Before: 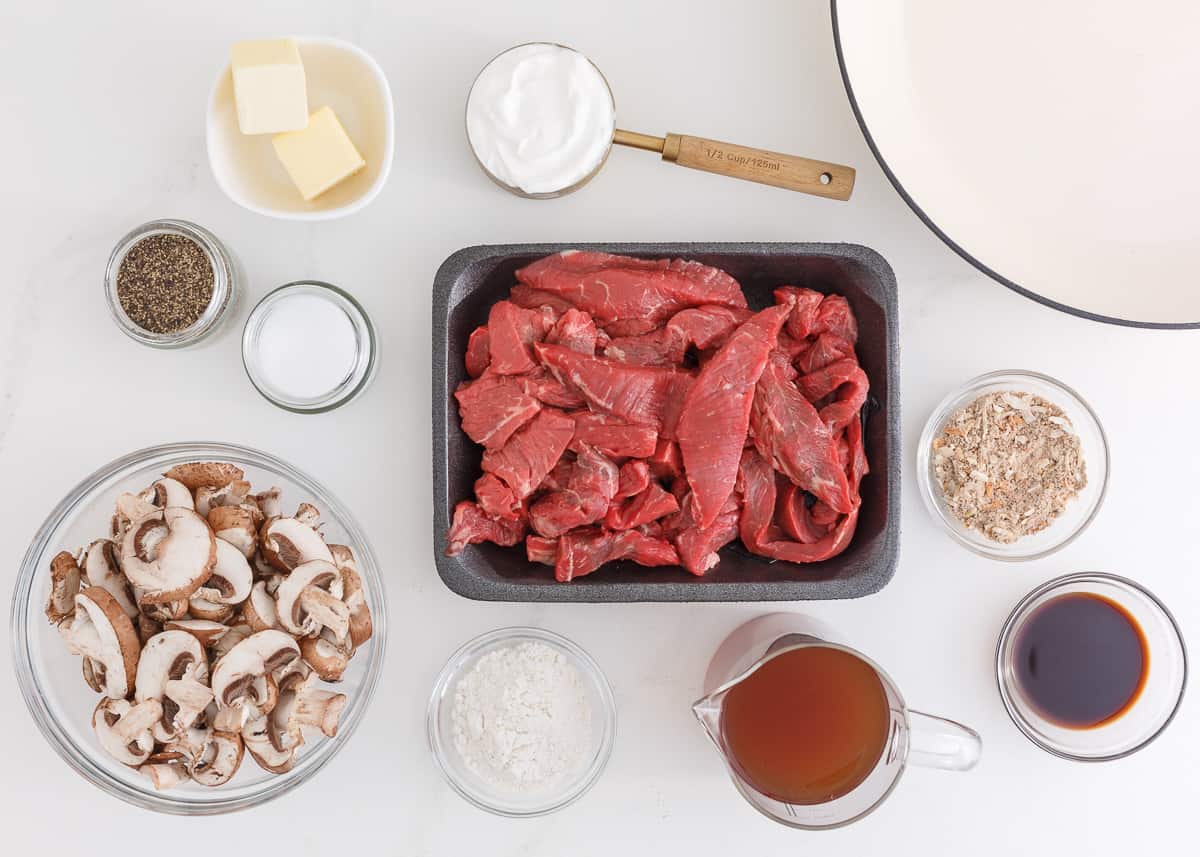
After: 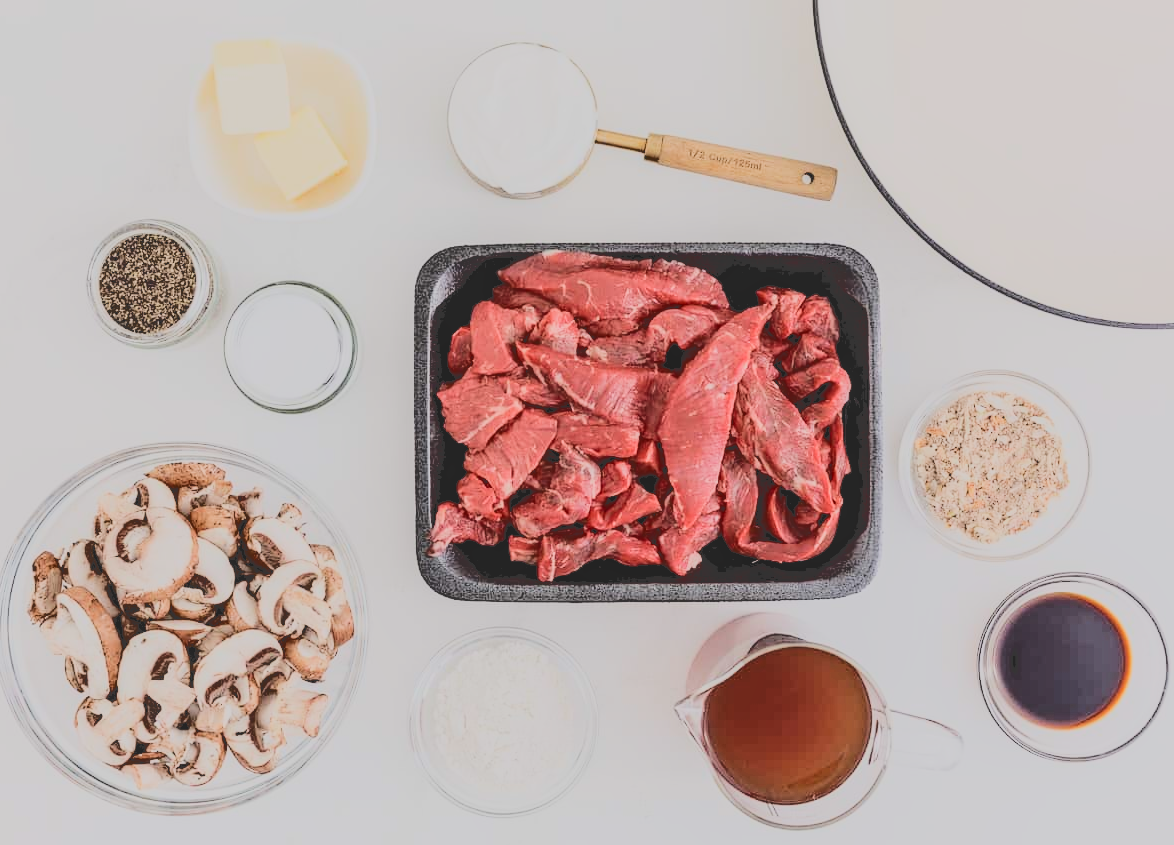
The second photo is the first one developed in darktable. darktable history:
crop and rotate: left 1.571%, right 0.565%, bottom 1.292%
tone curve: curves: ch0 [(0, 0) (0.003, 0.185) (0.011, 0.185) (0.025, 0.187) (0.044, 0.185) (0.069, 0.185) (0.1, 0.18) (0.136, 0.18) (0.177, 0.179) (0.224, 0.202) (0.277, 0.252) (0.335, 0.343) (0.399, 0.452) (0.468, 0.553) (0.543, 0.643) (0.623, 0.717) (0.709, 0.778) (0.801, 0.82) (0.898, 0.856) (1, 1)], color space Lab, independent channels, preserve colors none
local contrast: detail 110%
filmic rgb: black relative exposure -2.93 EV, white relative exposure 4.56 EV, hardness 1.72, contrast 1.244
